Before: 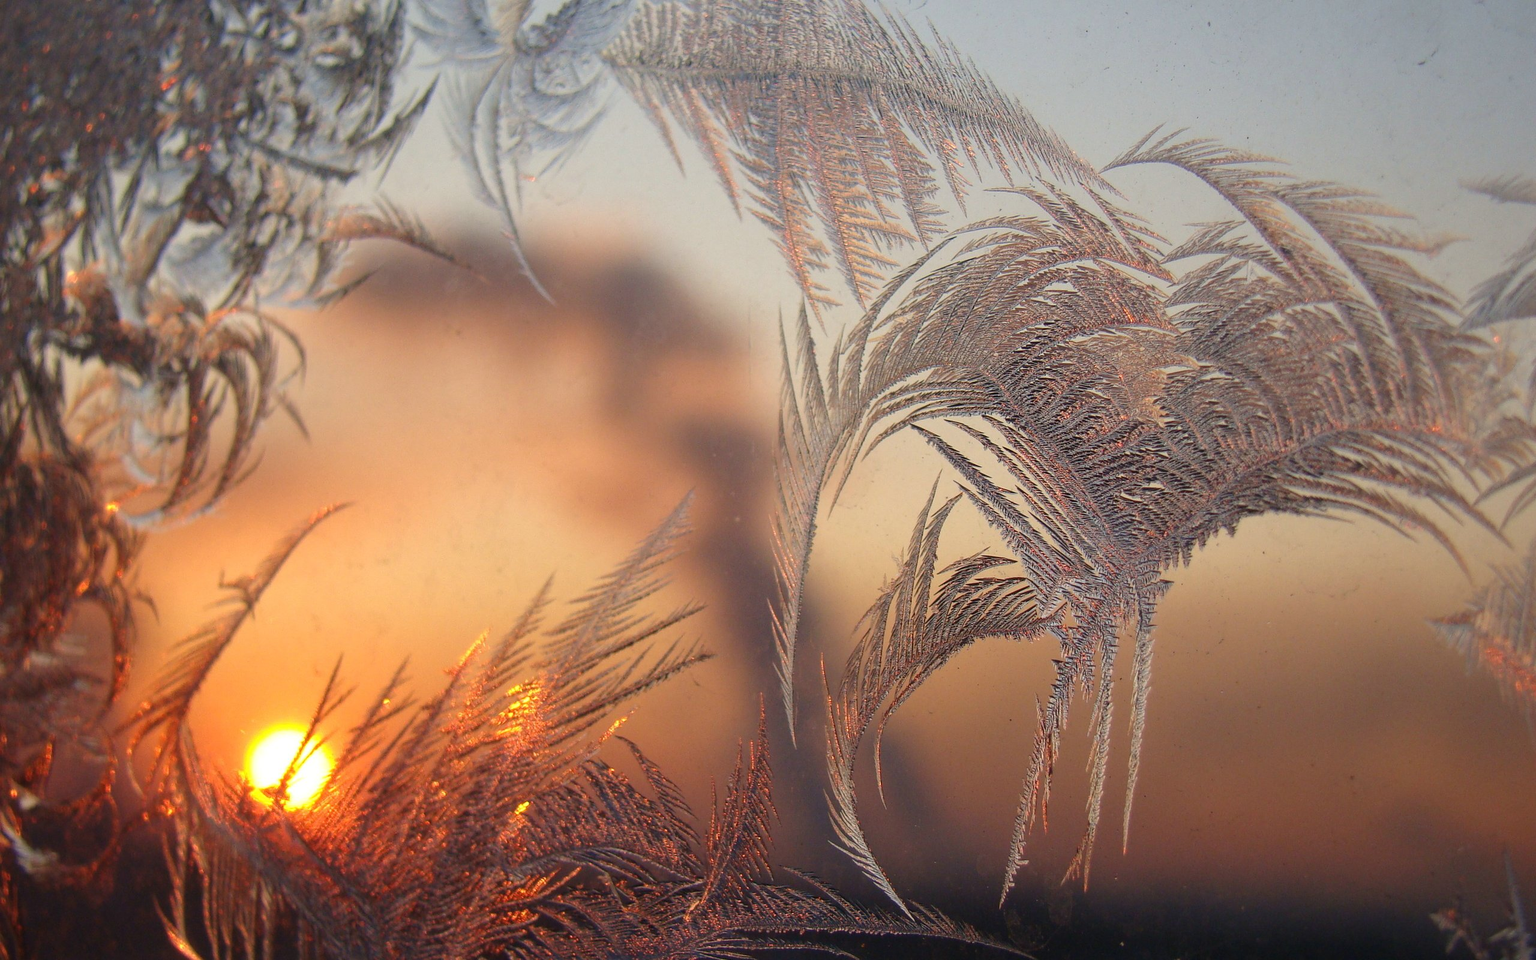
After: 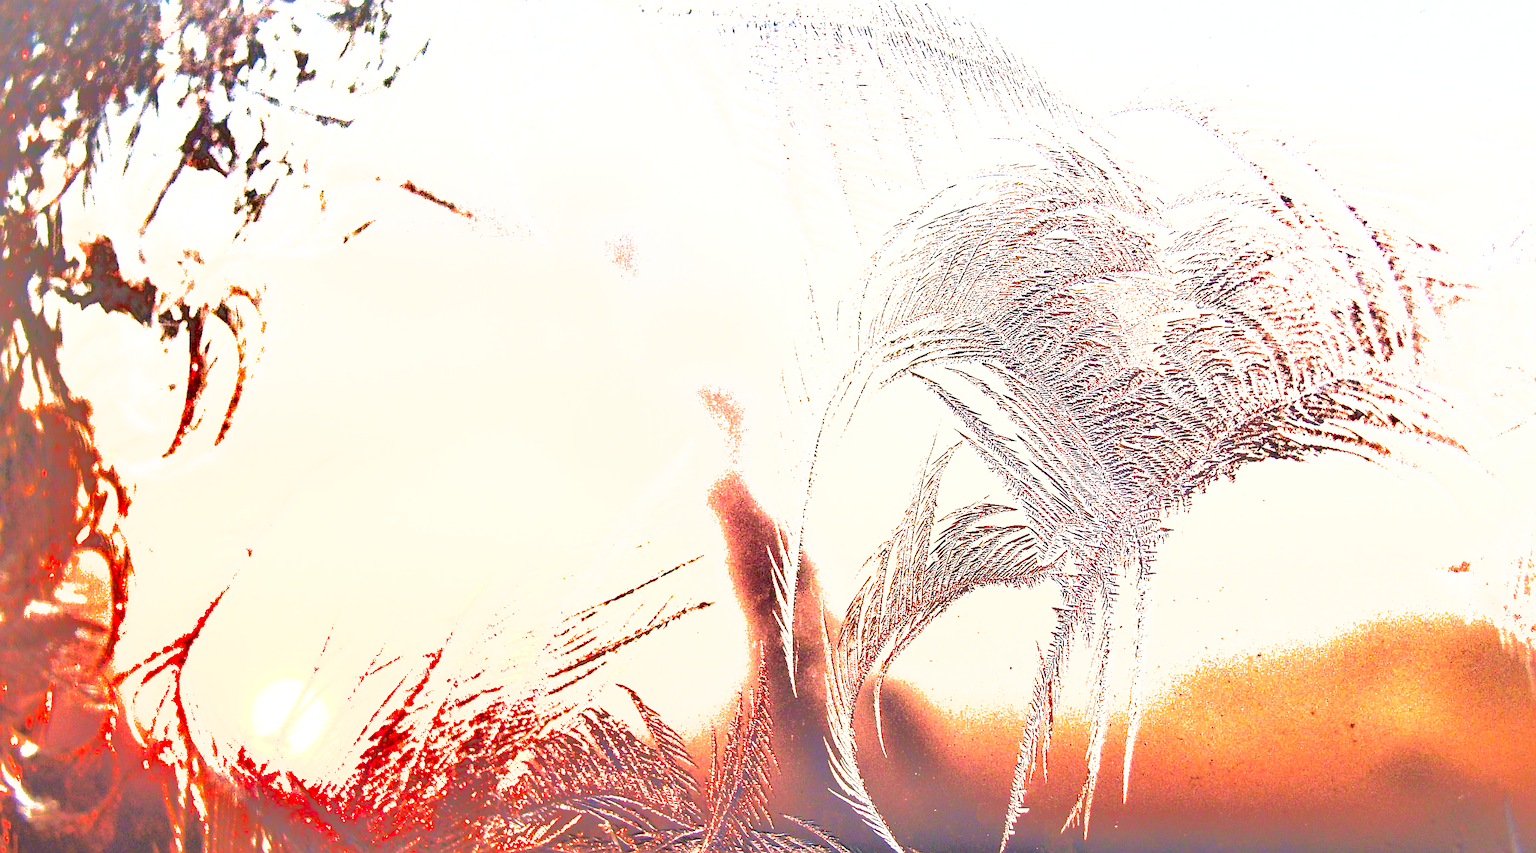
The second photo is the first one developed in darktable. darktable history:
exposure: exposure 2.934 EV, compensate highlight preservation false
sharpen: on, module defaults
crop and rotate: top 5.46%, bottom 5.626%
velvia: on, module defaults
shadows and highlights: shadows -18.75, highlights -73.6
